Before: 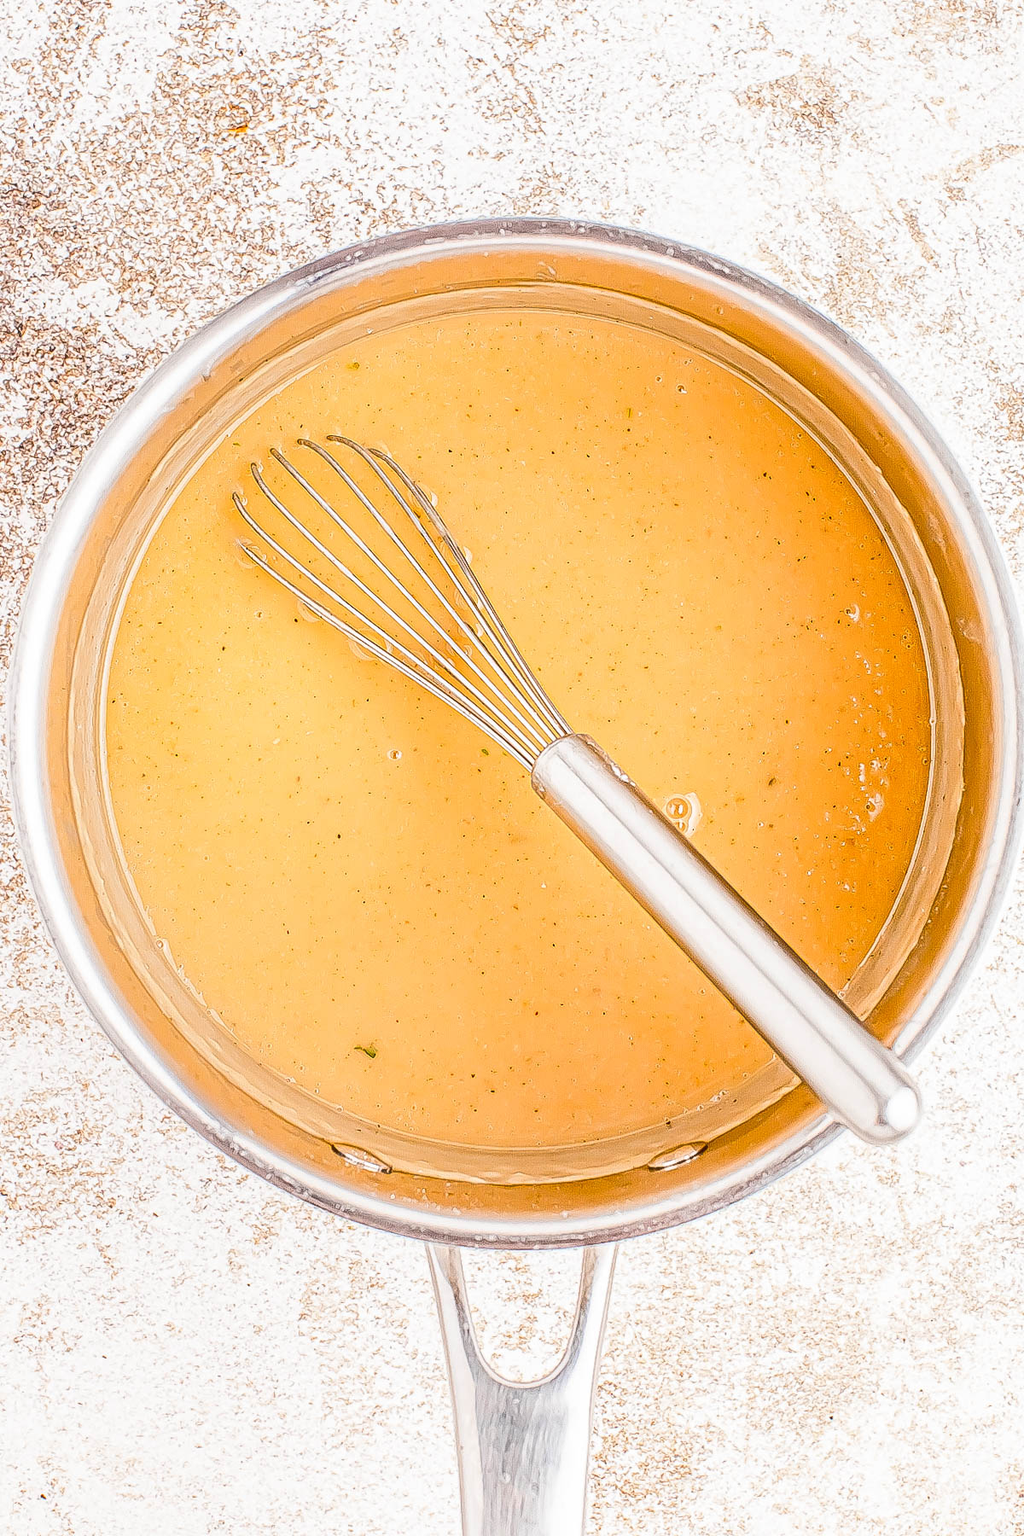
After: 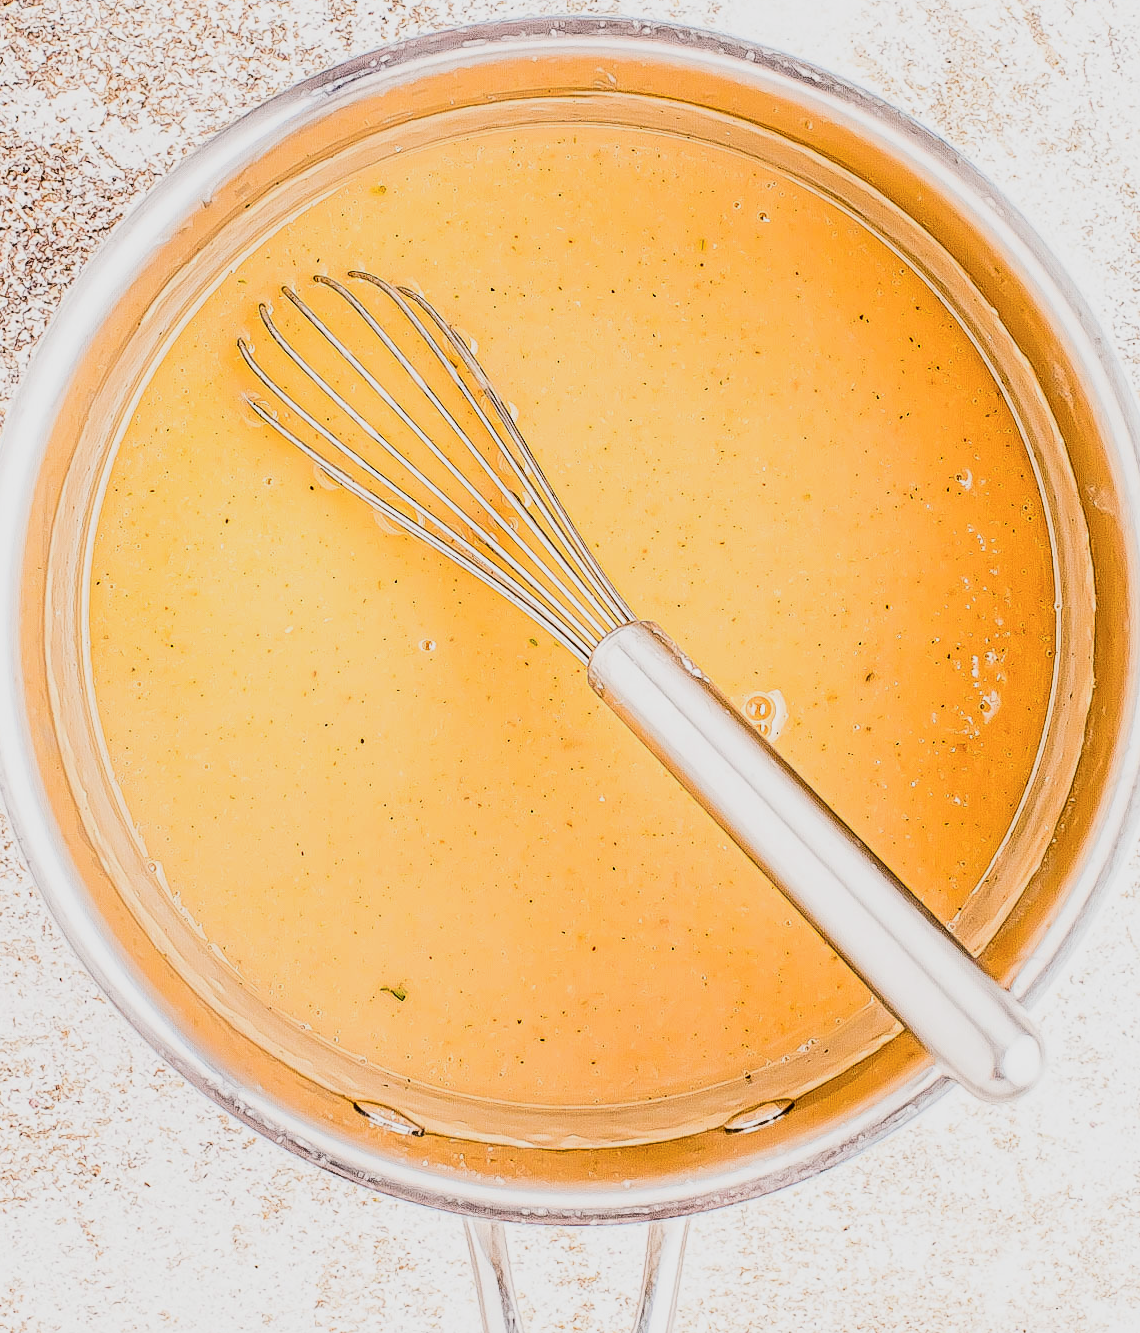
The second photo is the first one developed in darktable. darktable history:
filmic rgb: black relative exposure -5 EV, hardness 2.88, contrast 1.4, highlights saturation mix -30%
crop and rotate: left 2.991%, top 13.302%, right 1.981%, bottom 12.636%
